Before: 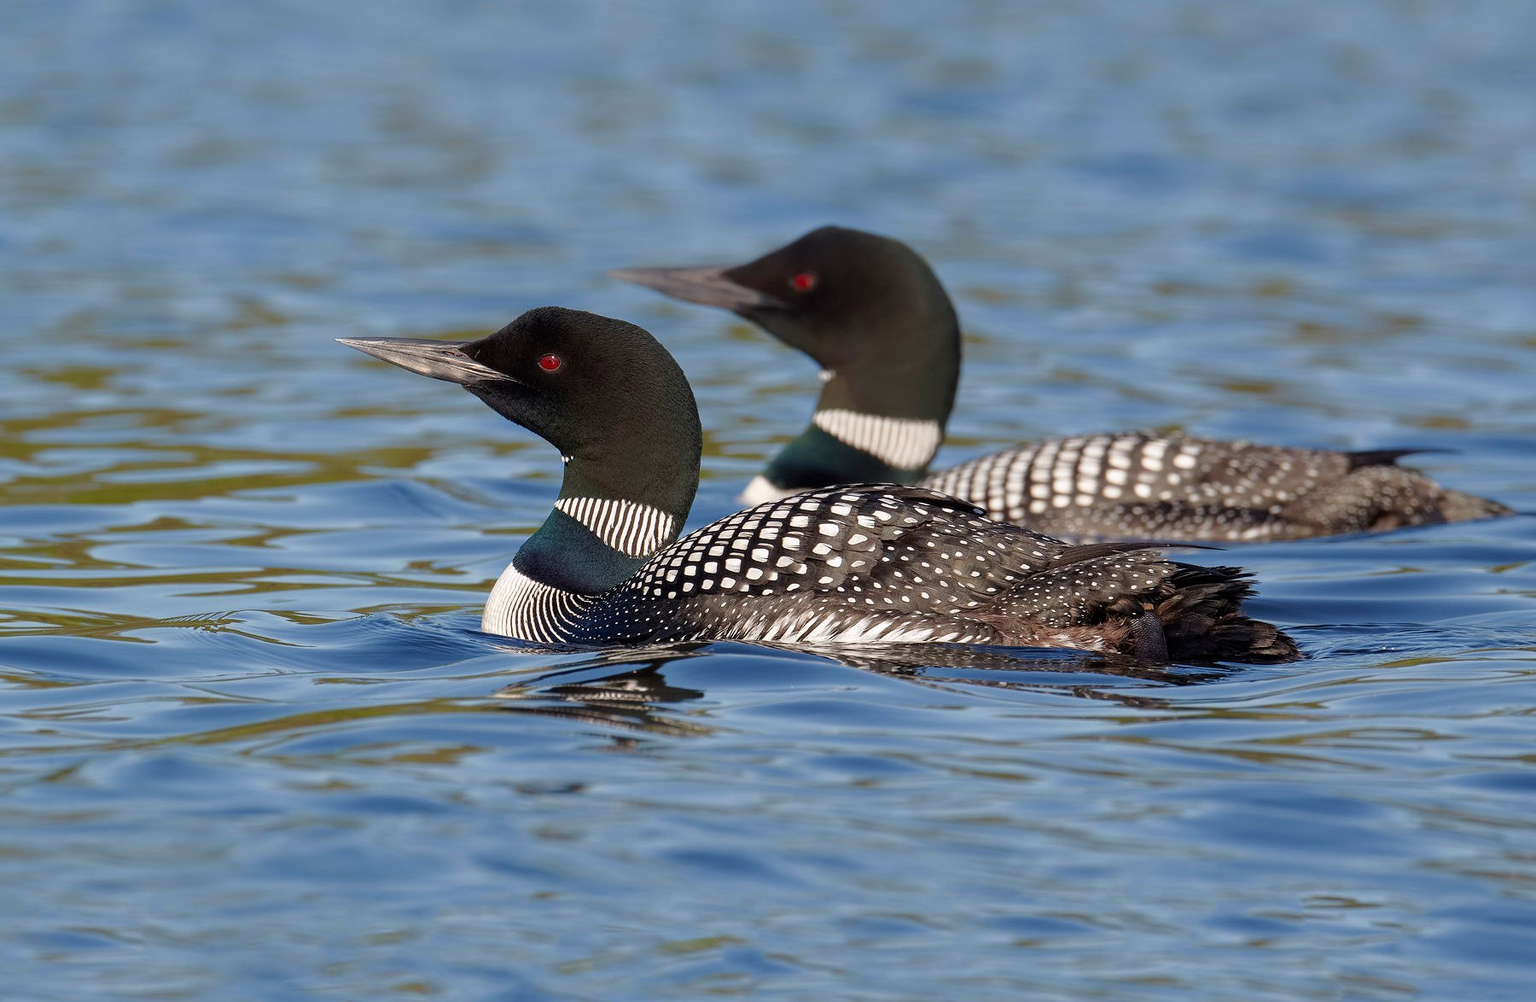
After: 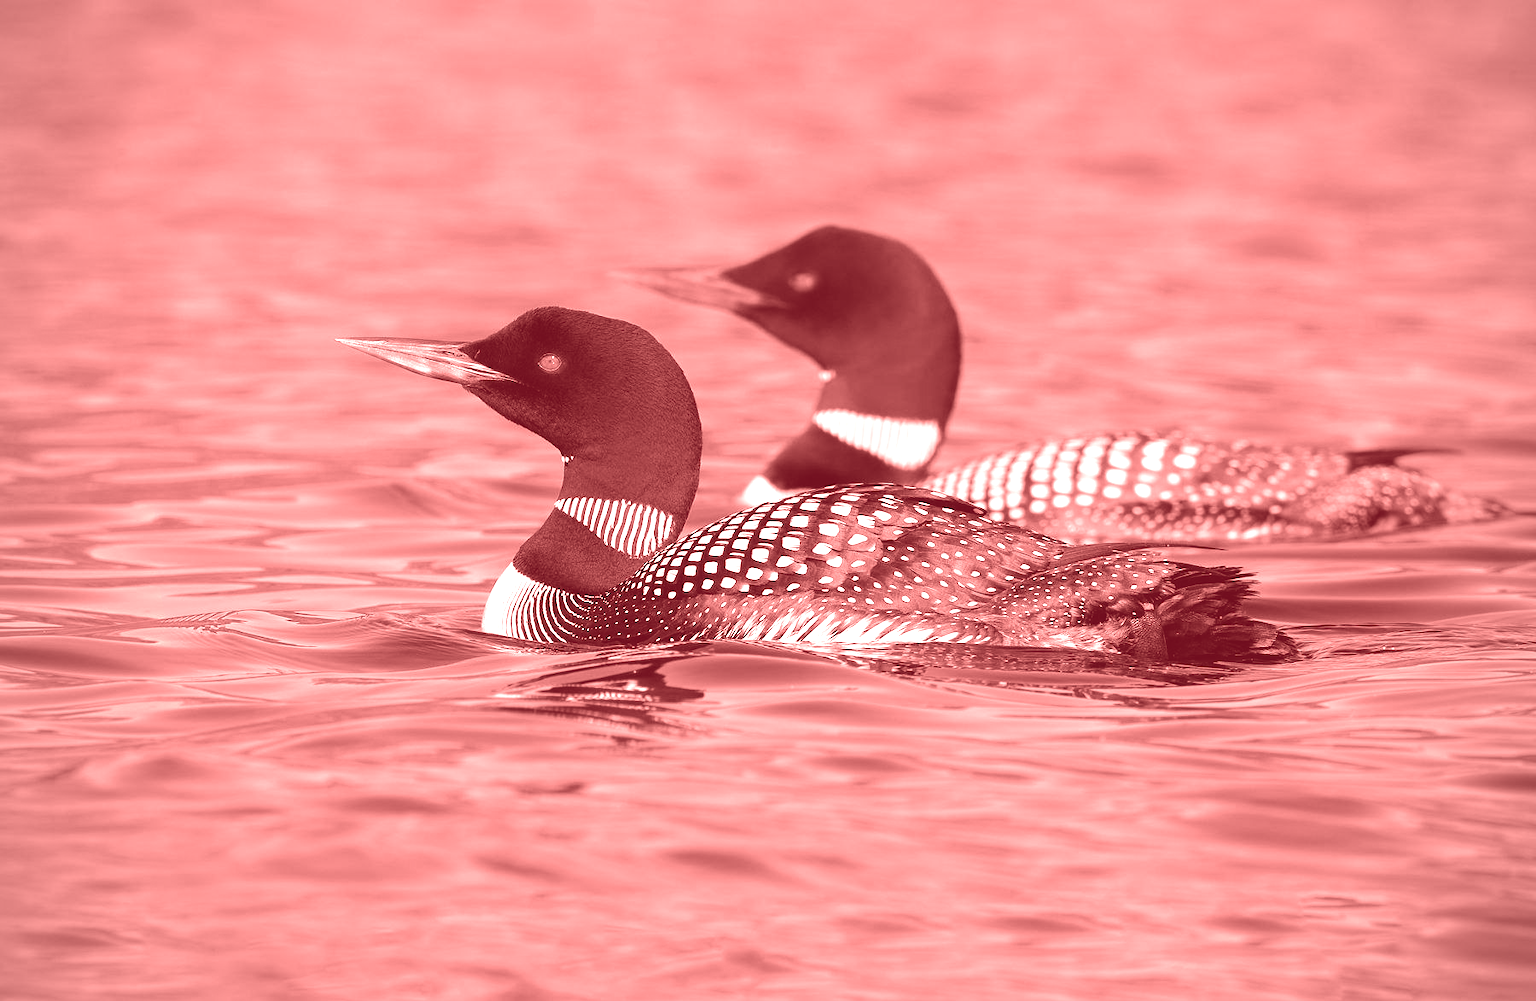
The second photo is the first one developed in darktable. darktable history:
white balance: red 2.292, blue 1.128
exposure: black level correction -0.015, exposure -0.5 EV, compensate highlight preservation false
color correction: saturation 0.5
colorize: saturation 60%, source mix 100% | blend: blend mode average, opacity 100%; mask: uniform (no mask)
vignetting: saturation 0, unbound false | blend: blend mode overlay, opacity 100%; mask: uniform (no mask)
